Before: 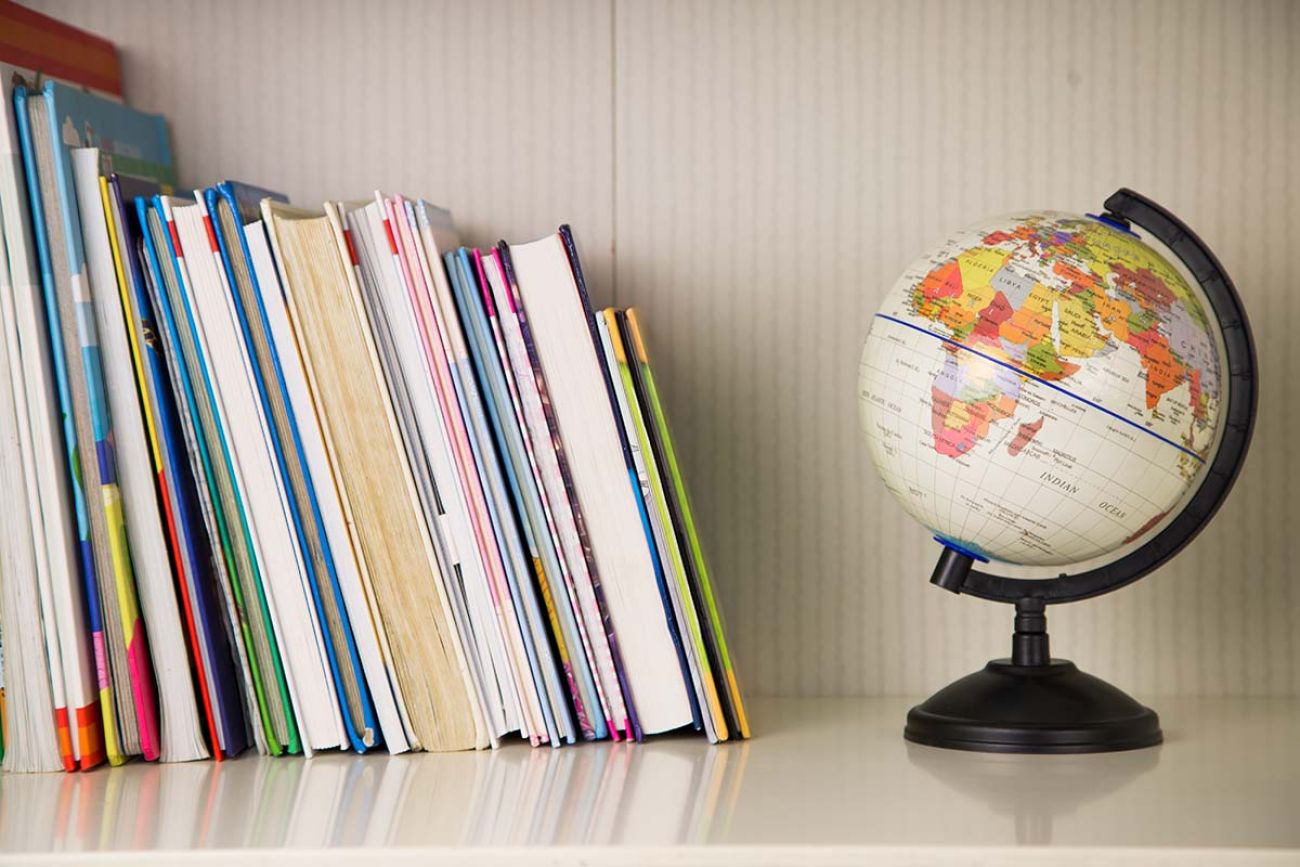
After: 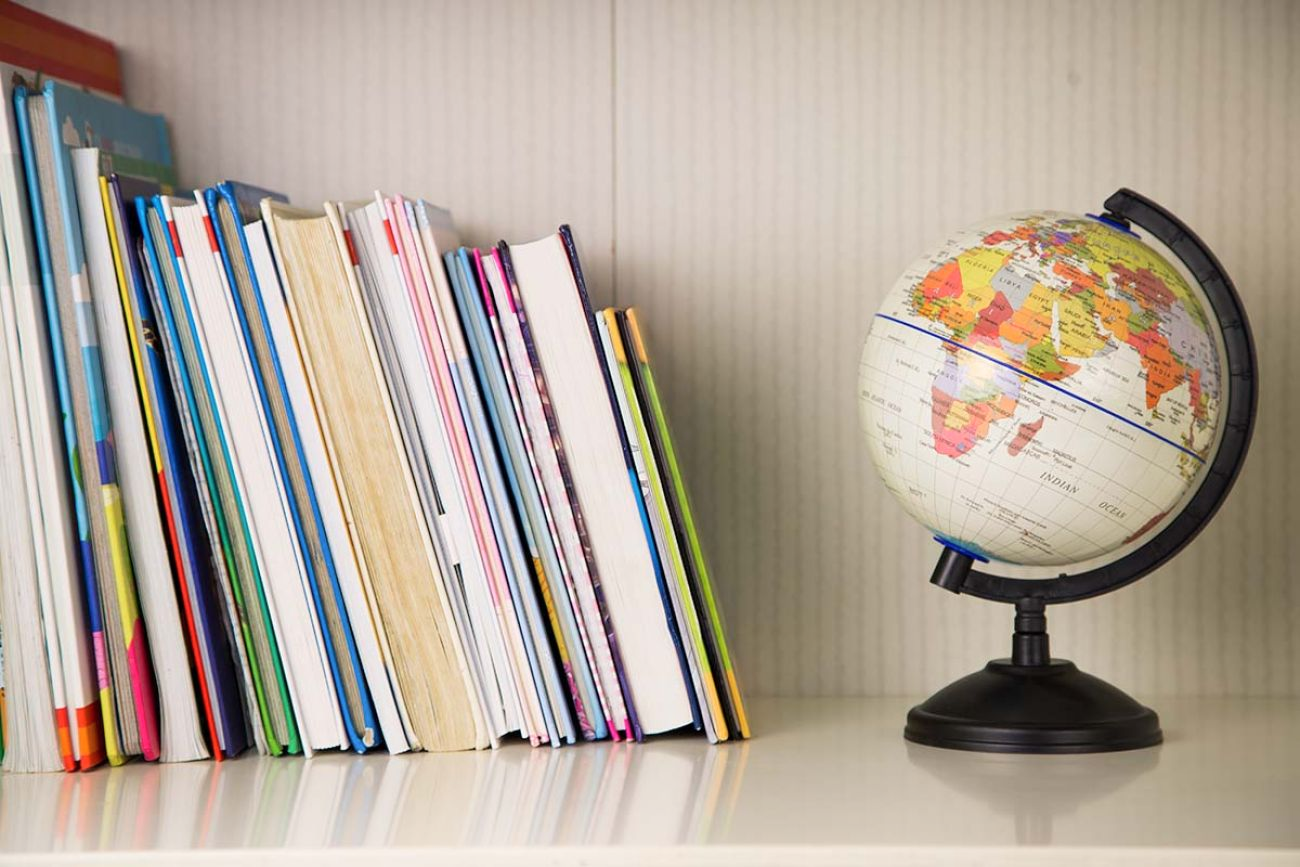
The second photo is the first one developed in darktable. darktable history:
shadows and highlights: shadows -69.86, highlights 34.2, highlights color adjustment 0.167%, soften with gaussian
